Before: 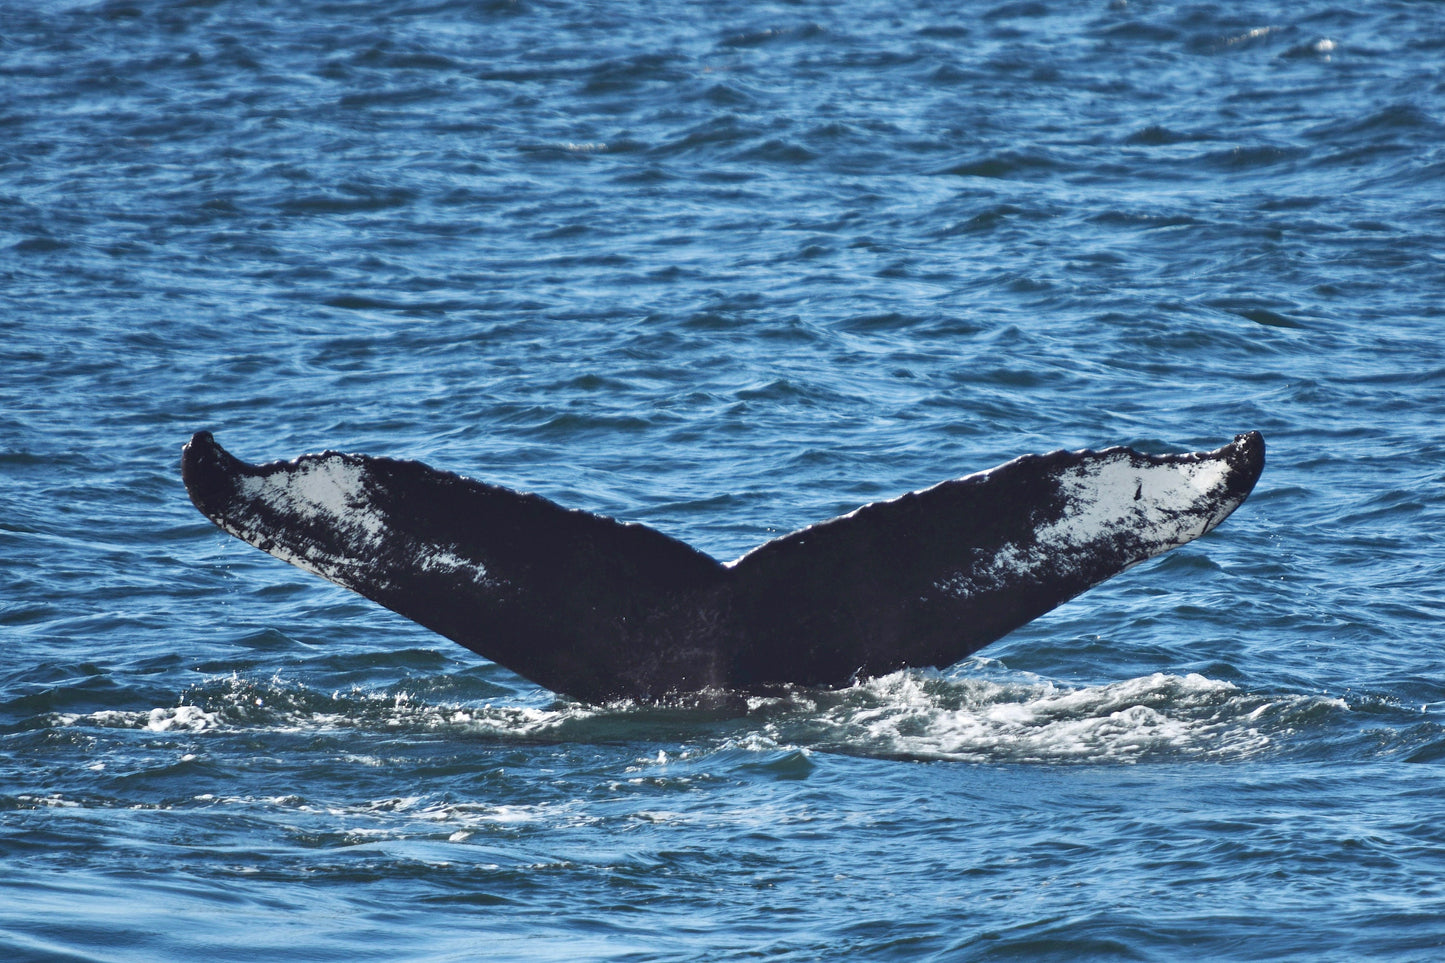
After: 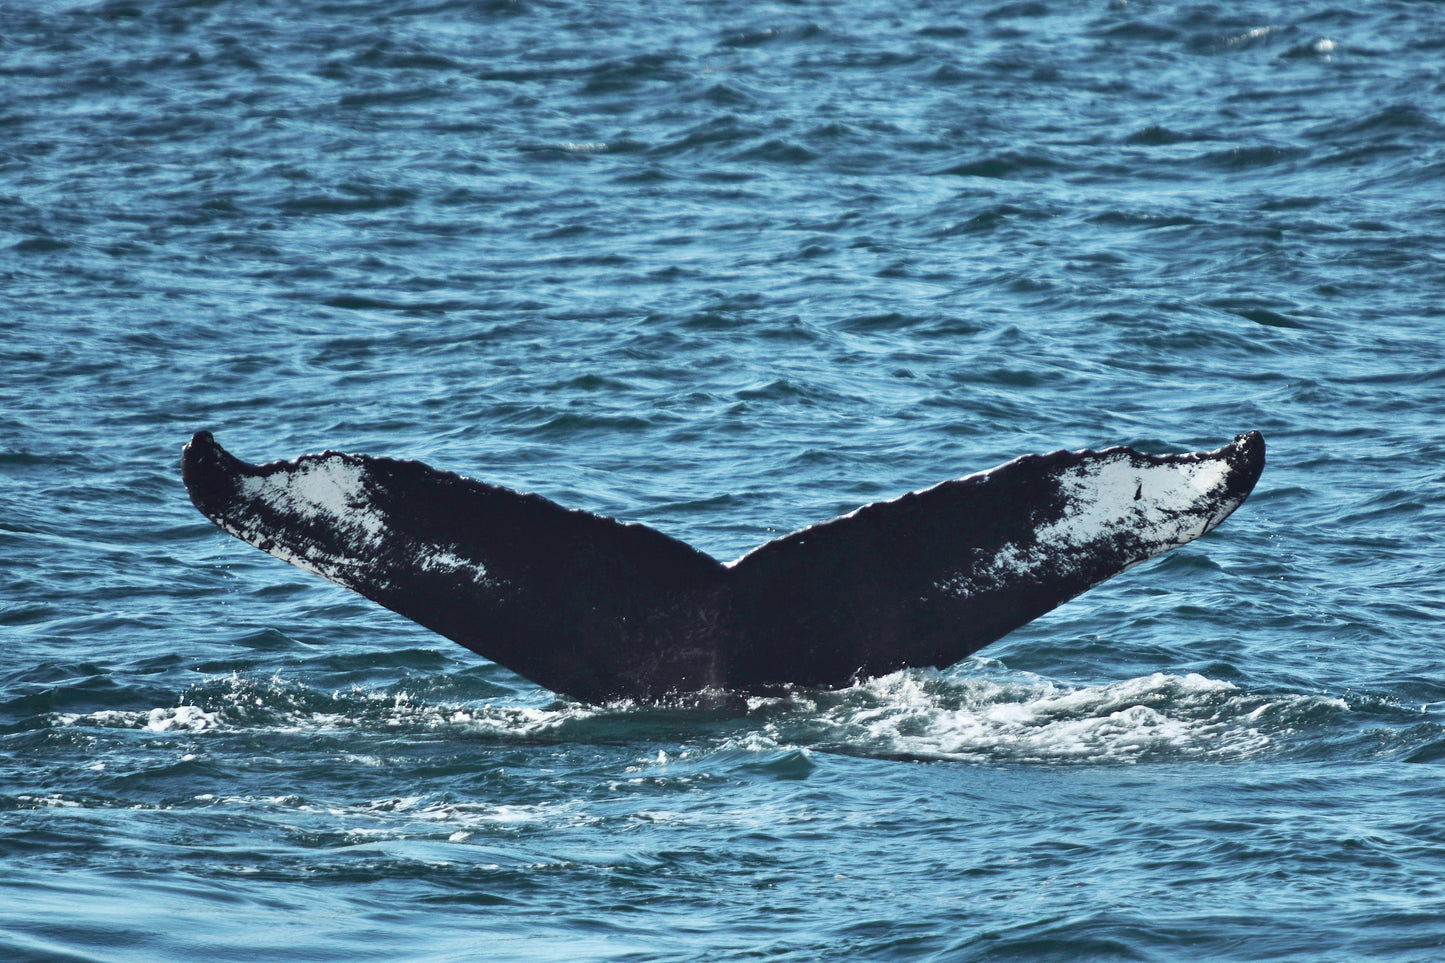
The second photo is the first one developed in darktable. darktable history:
tone curve: curves: ch0 [(0, 0.003) (0.056, 0.041) (0.211, 0.187) (0.482, 0.519) (0.836, 0.864) (0.997, 0.984)]; ch1 [(0, 0) (0.276, 0.206) (0.393, 0.364) (0.482, 0.471) (0.506, 0.5) (0.523, 0.523) (0.572, 0.604) (0.635, 0.665) (0.695, 0.759) (1, 1)]; ch2 [(0, 0) (0.438, 0.456) (0.473, 0.47) (0.503, 0.503) (0.536, 0.527) (0.562, 0.584) (0.612, 0.61) (0.679, 0.72) (1, 1)], color space Lab, independent channels, preserve colors none
